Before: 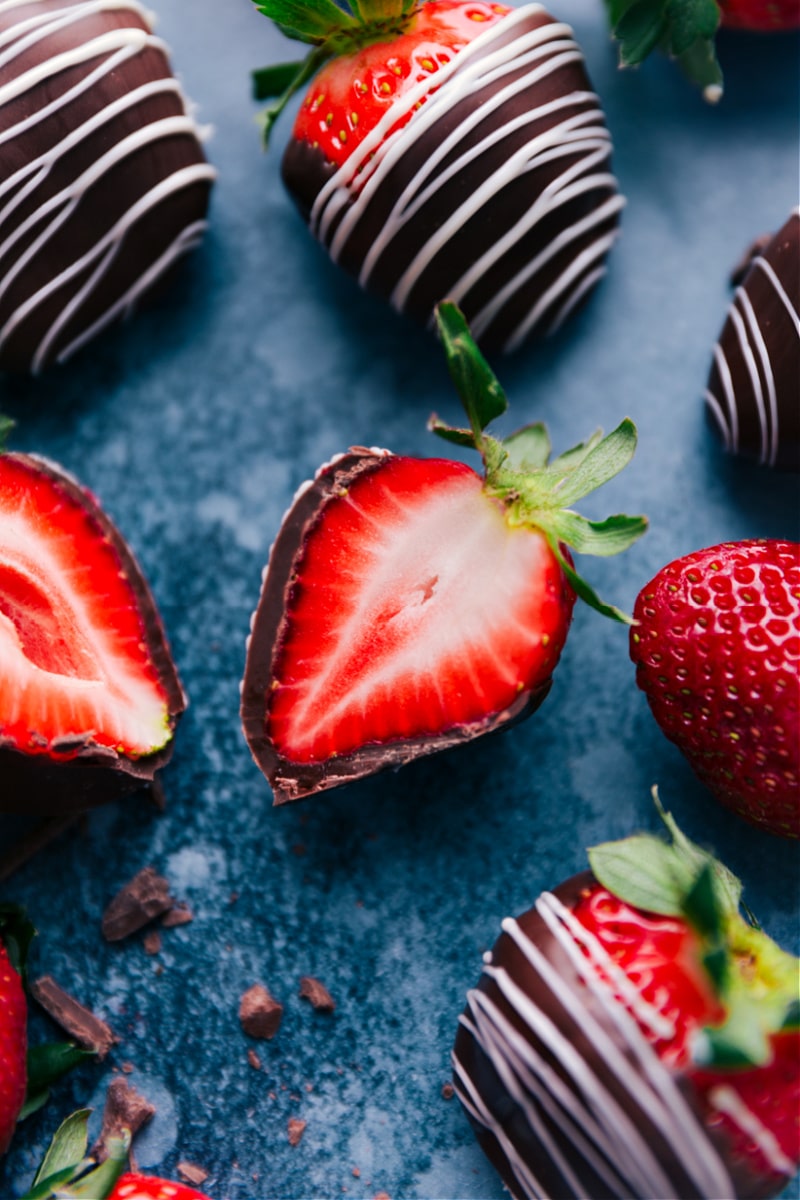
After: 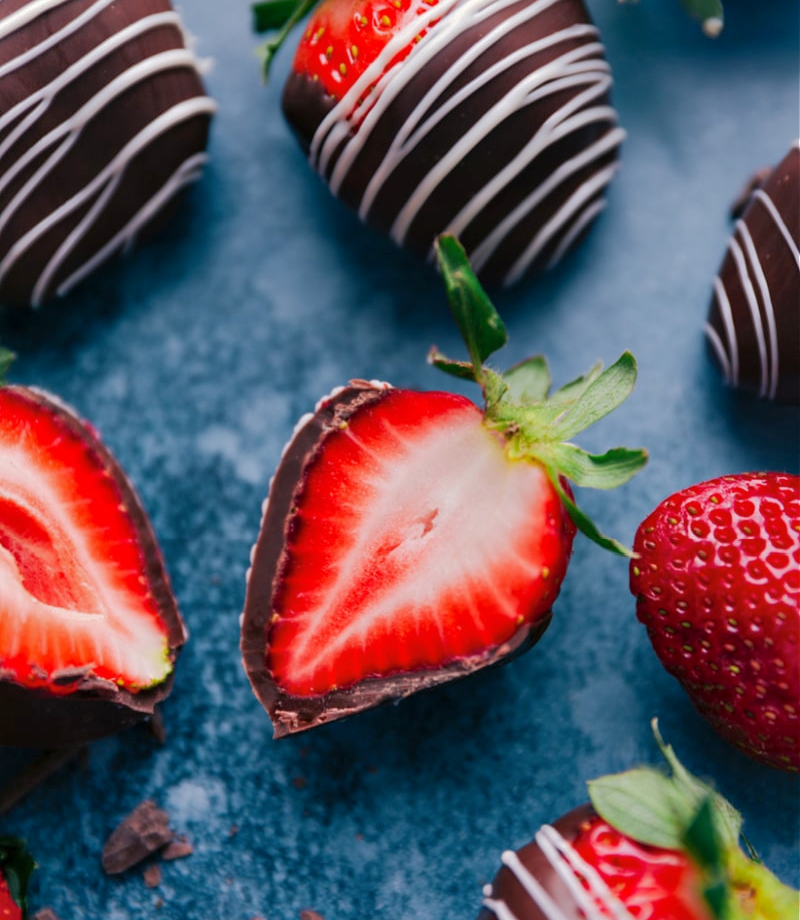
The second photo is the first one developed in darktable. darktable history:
crop: top 5.667%, bottom 17.637%
shadows and highlights: on, module defaults
